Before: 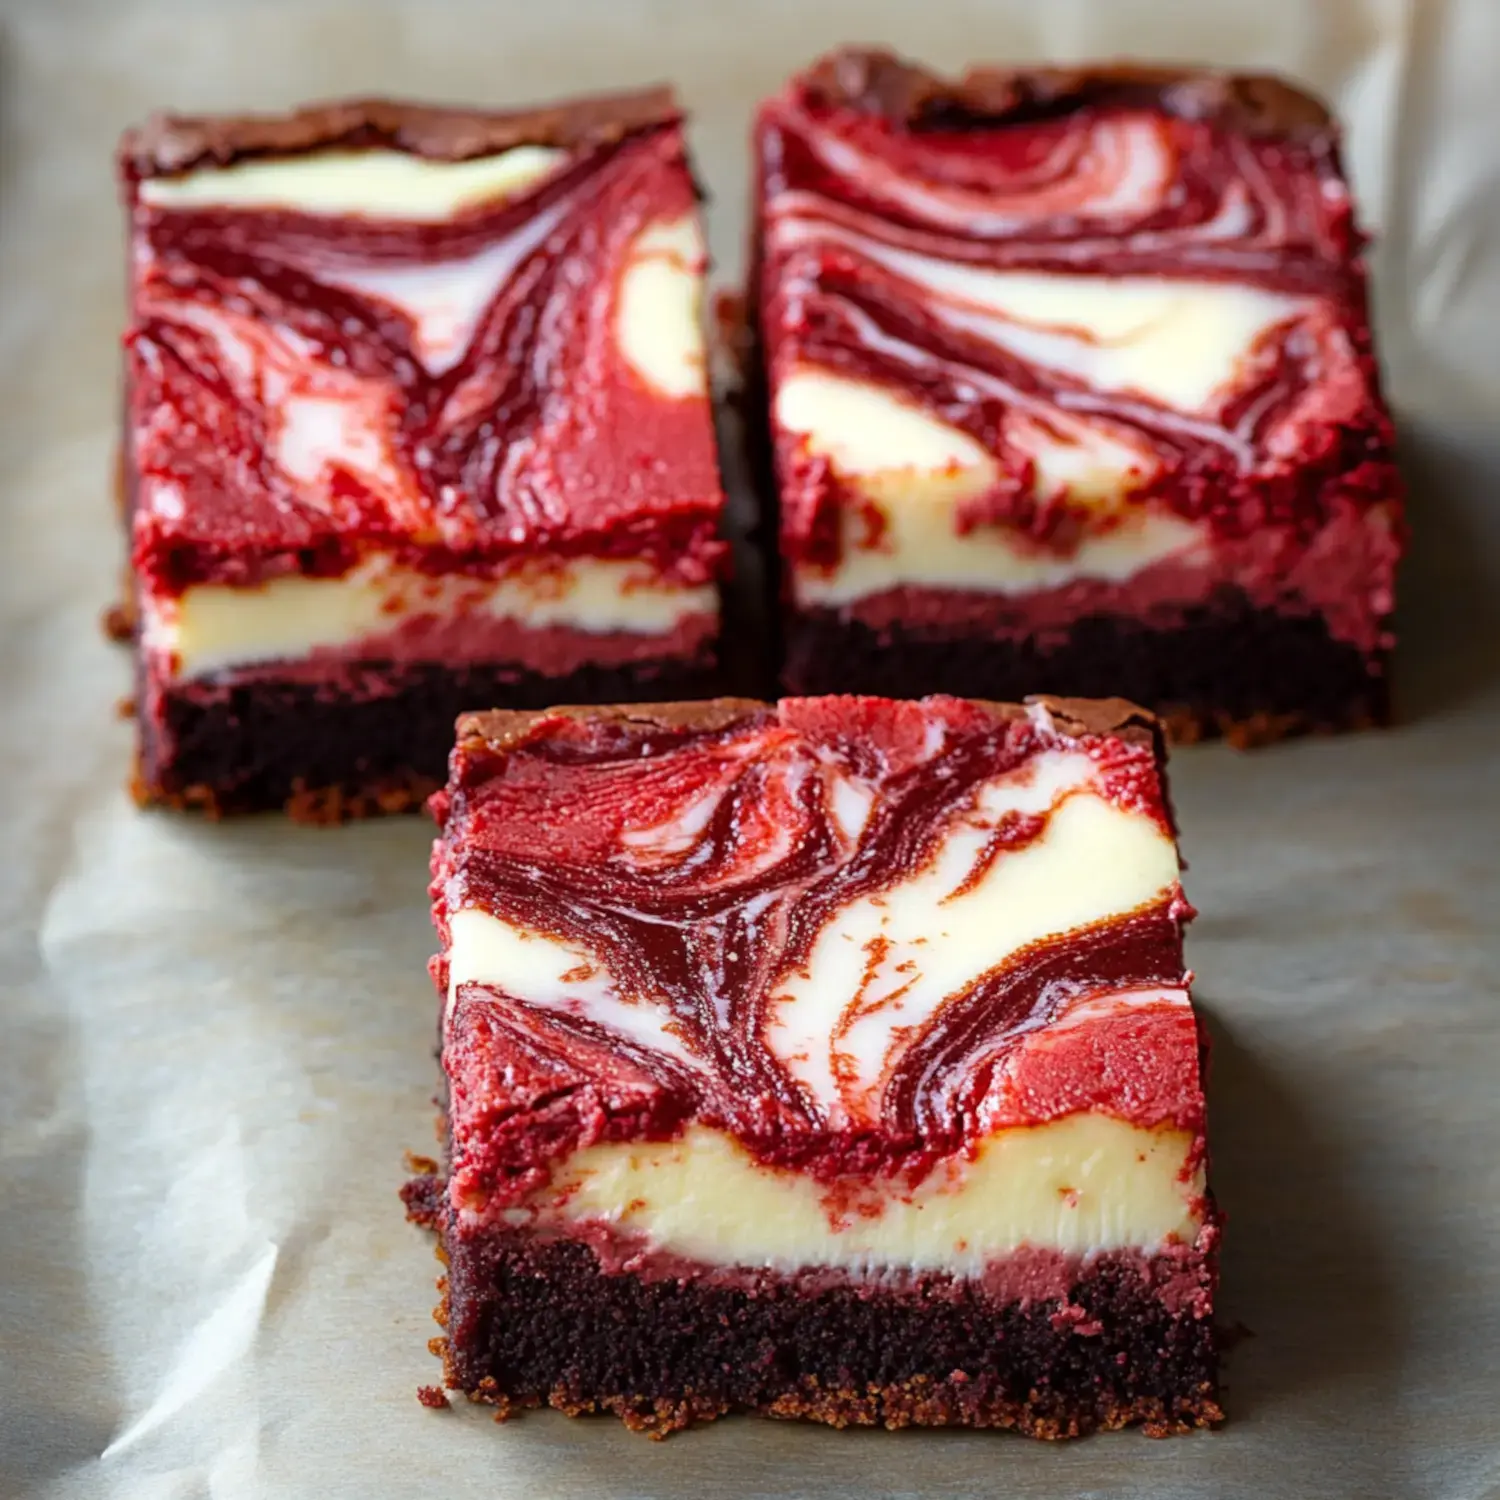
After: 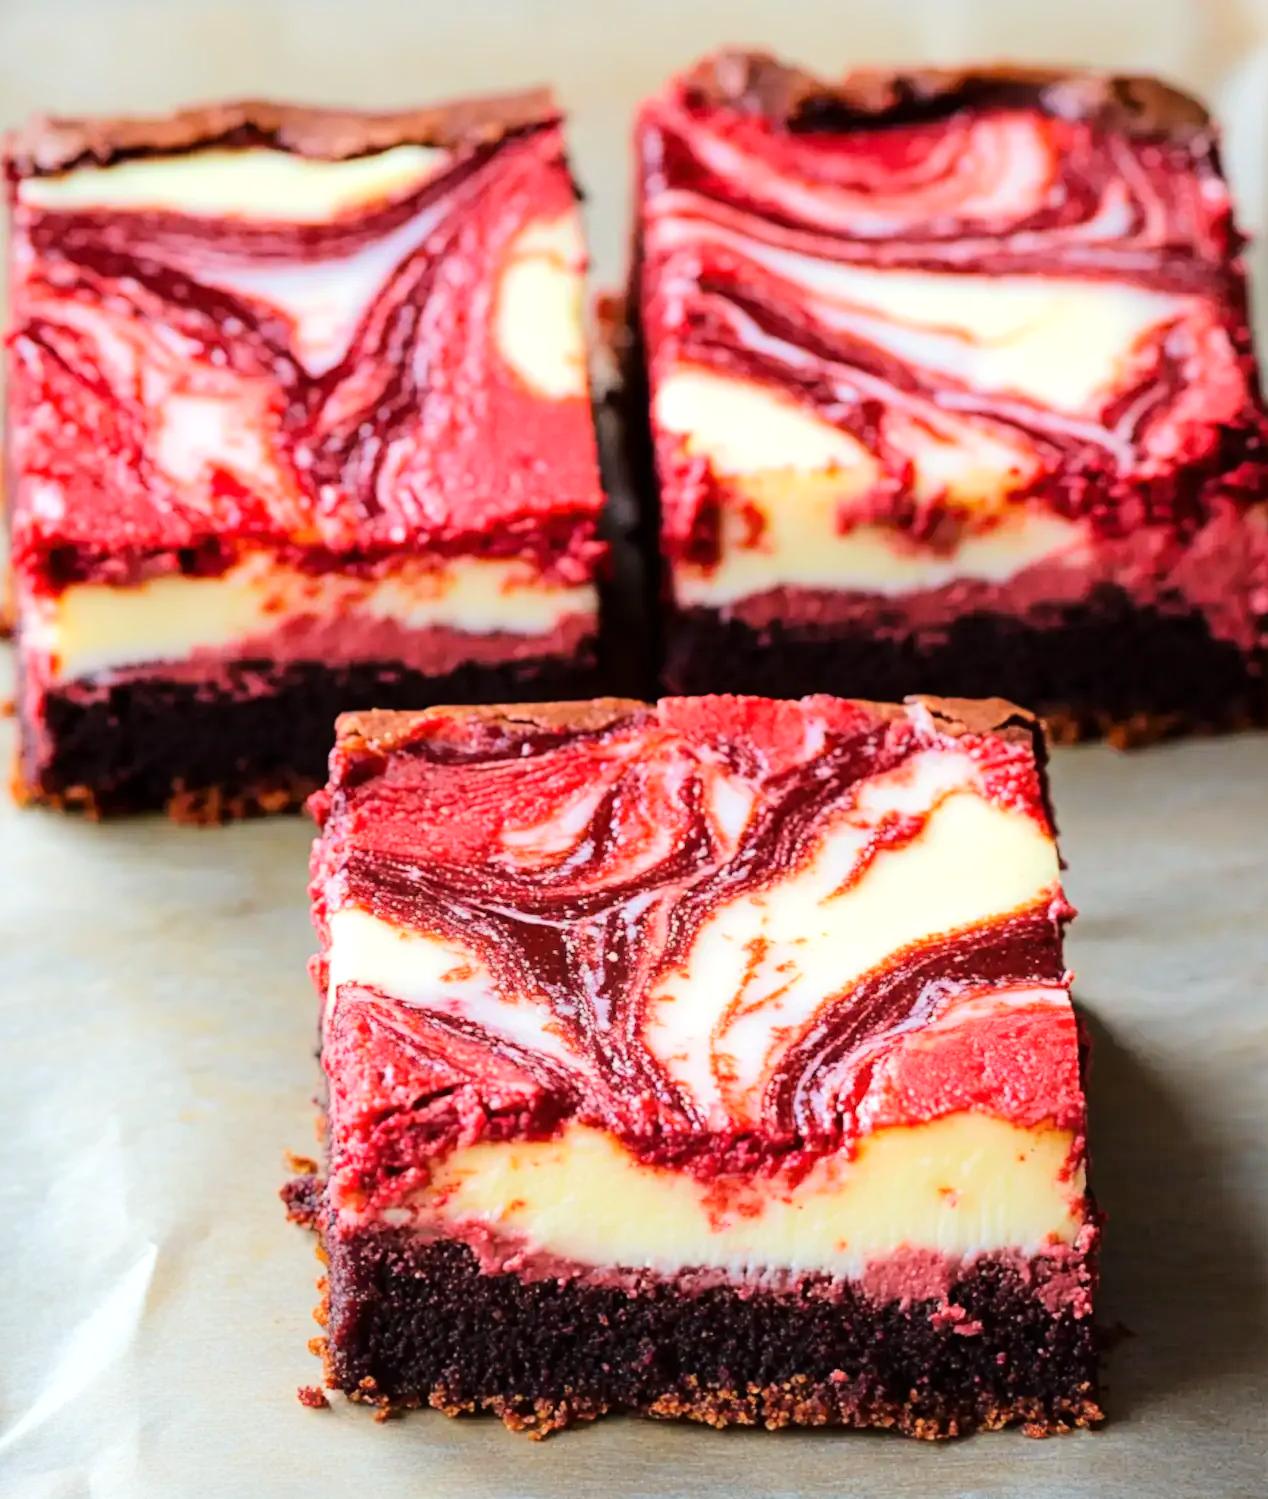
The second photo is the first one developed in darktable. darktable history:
tone equalizer: -7 EV 0.156 EV, -6 EV 0.576 EV, -5 EV 1.17 EV, -4 EV 1.31 EV, -3 EV 1.12 EV, -2 EV 0.6 EV, -1 EV 0.165 EV, edges refinement/feathering 500, mask exposure compensation -1.57 EV, preserve details no
crop: left 8.047%, right 7.358%
